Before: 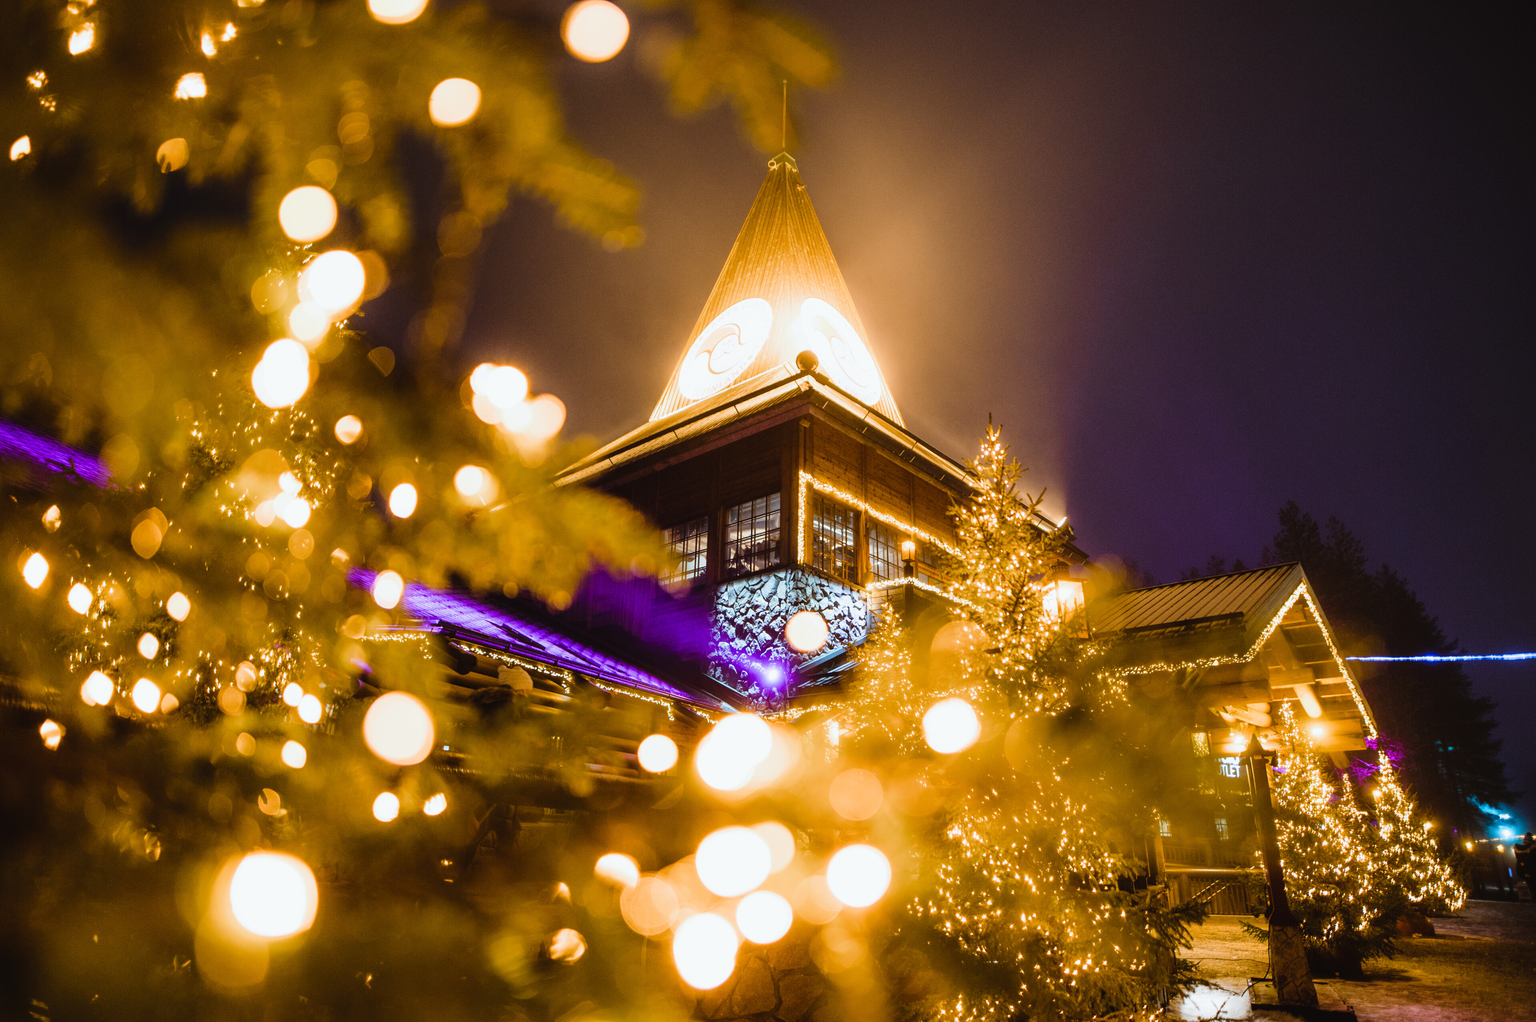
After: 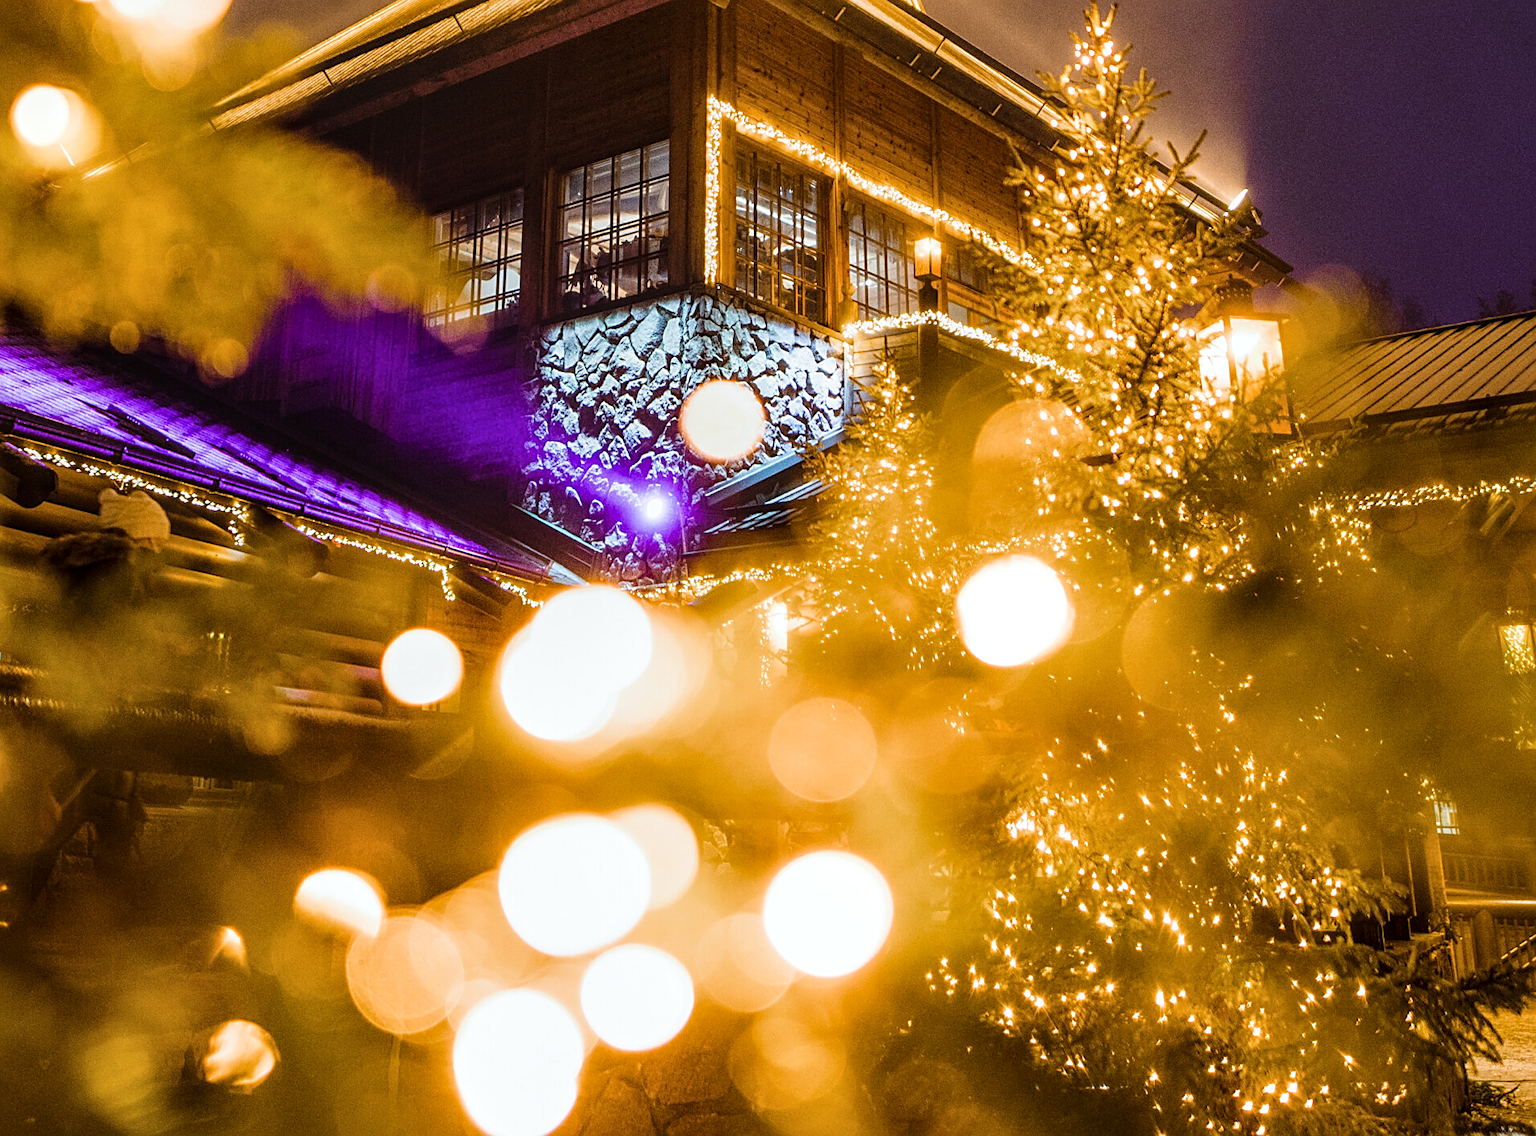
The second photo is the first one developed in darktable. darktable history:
crop: left 29.228%, top 41.438%, right 21.234%, bottom 3.471%
sharpen: on, module defaults
local contrast: on, module defaults
